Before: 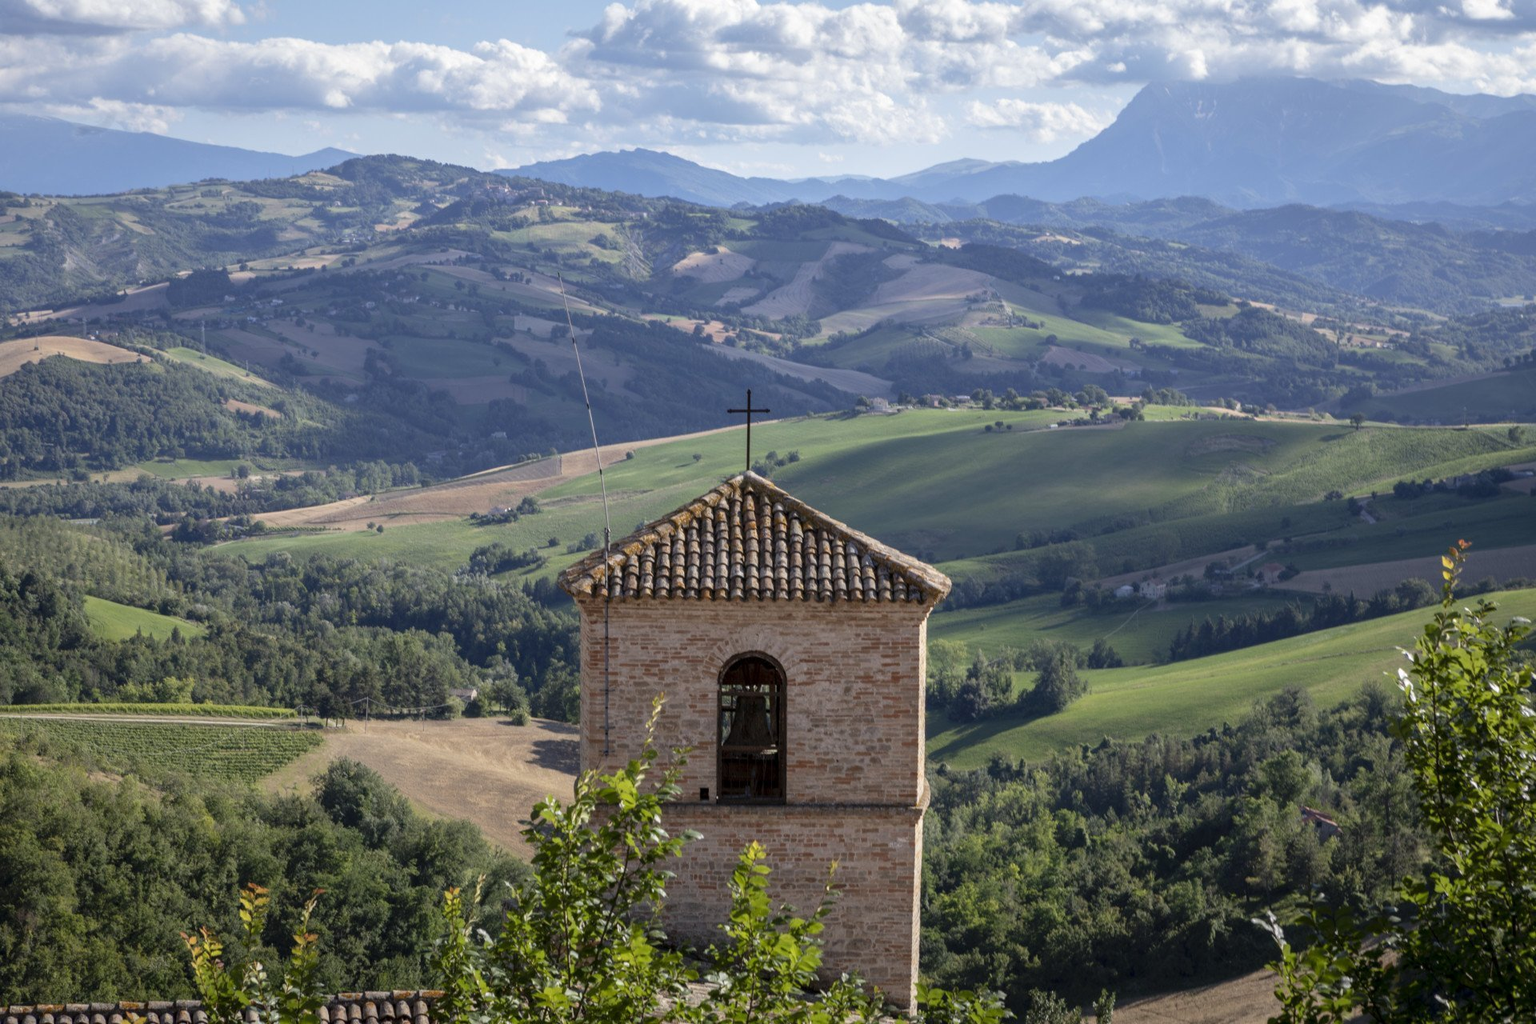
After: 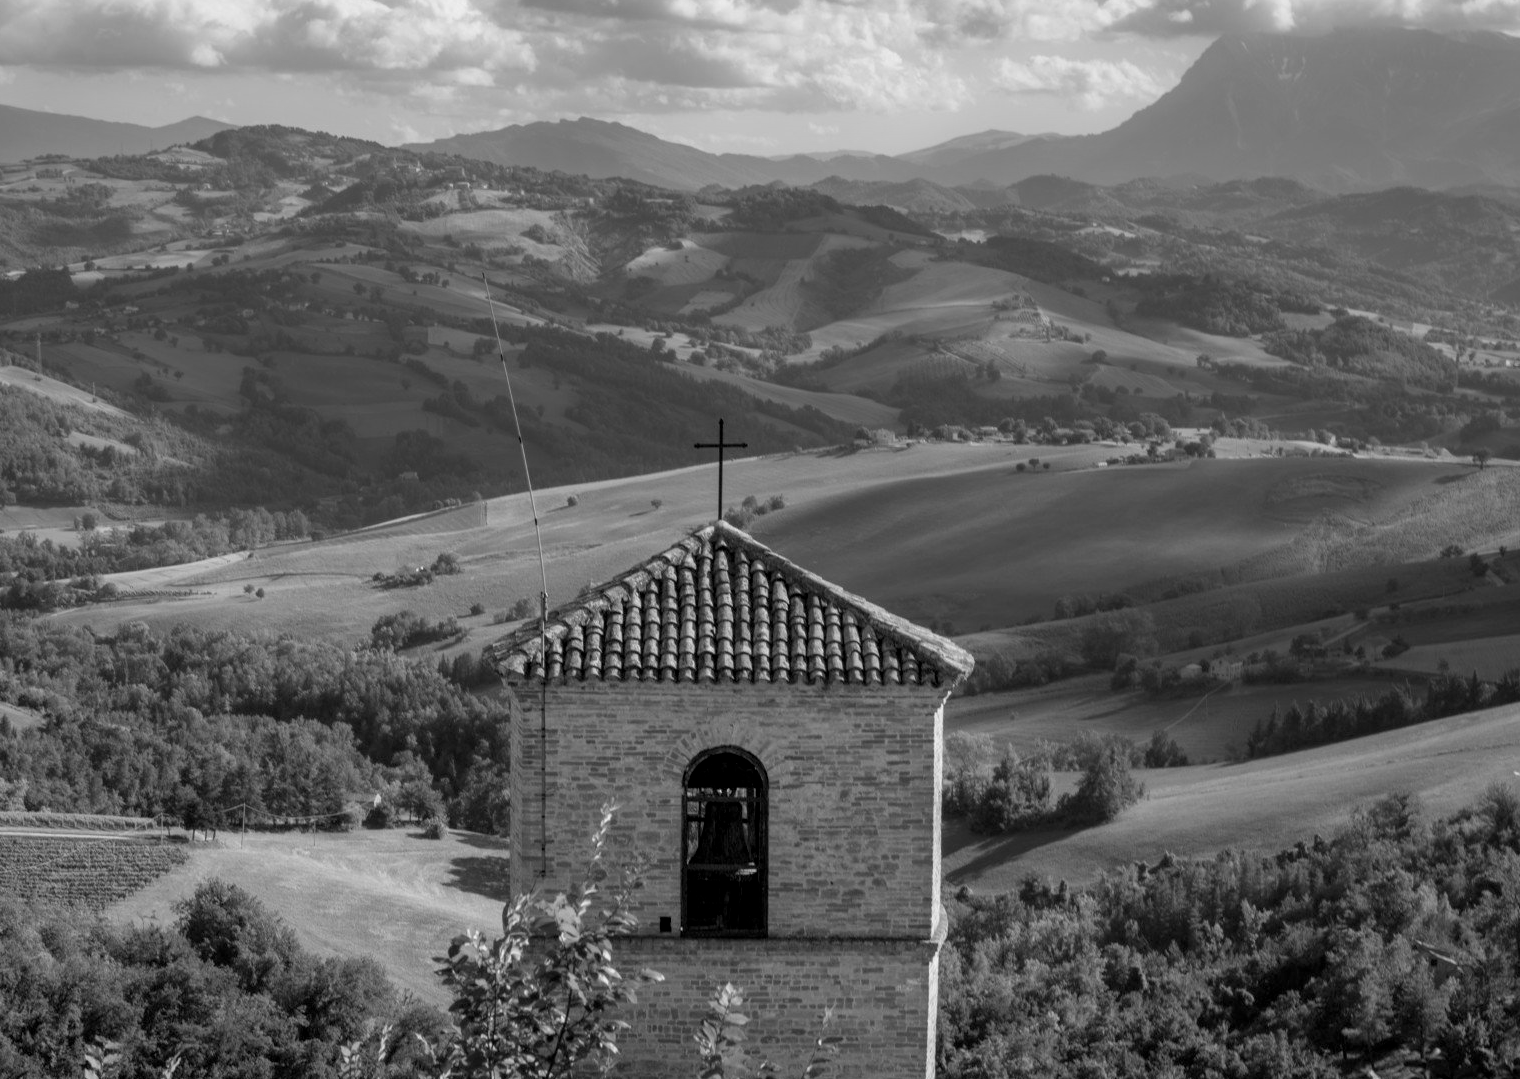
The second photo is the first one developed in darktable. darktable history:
exposure: black level correction 0.002, exposure 0.15 EV, compensate highlight preservation false
crop: left 11.225%, top 5.381%, right 9.565%, bottom 10.314%
monochrome: a 26.22, b 42.67, size 0.8
color balance rgb: perceptual saturation grading › global saturation 35%, perceptual saturation grading › highlights -25%, perceptual saturation grading › shadows 50%
